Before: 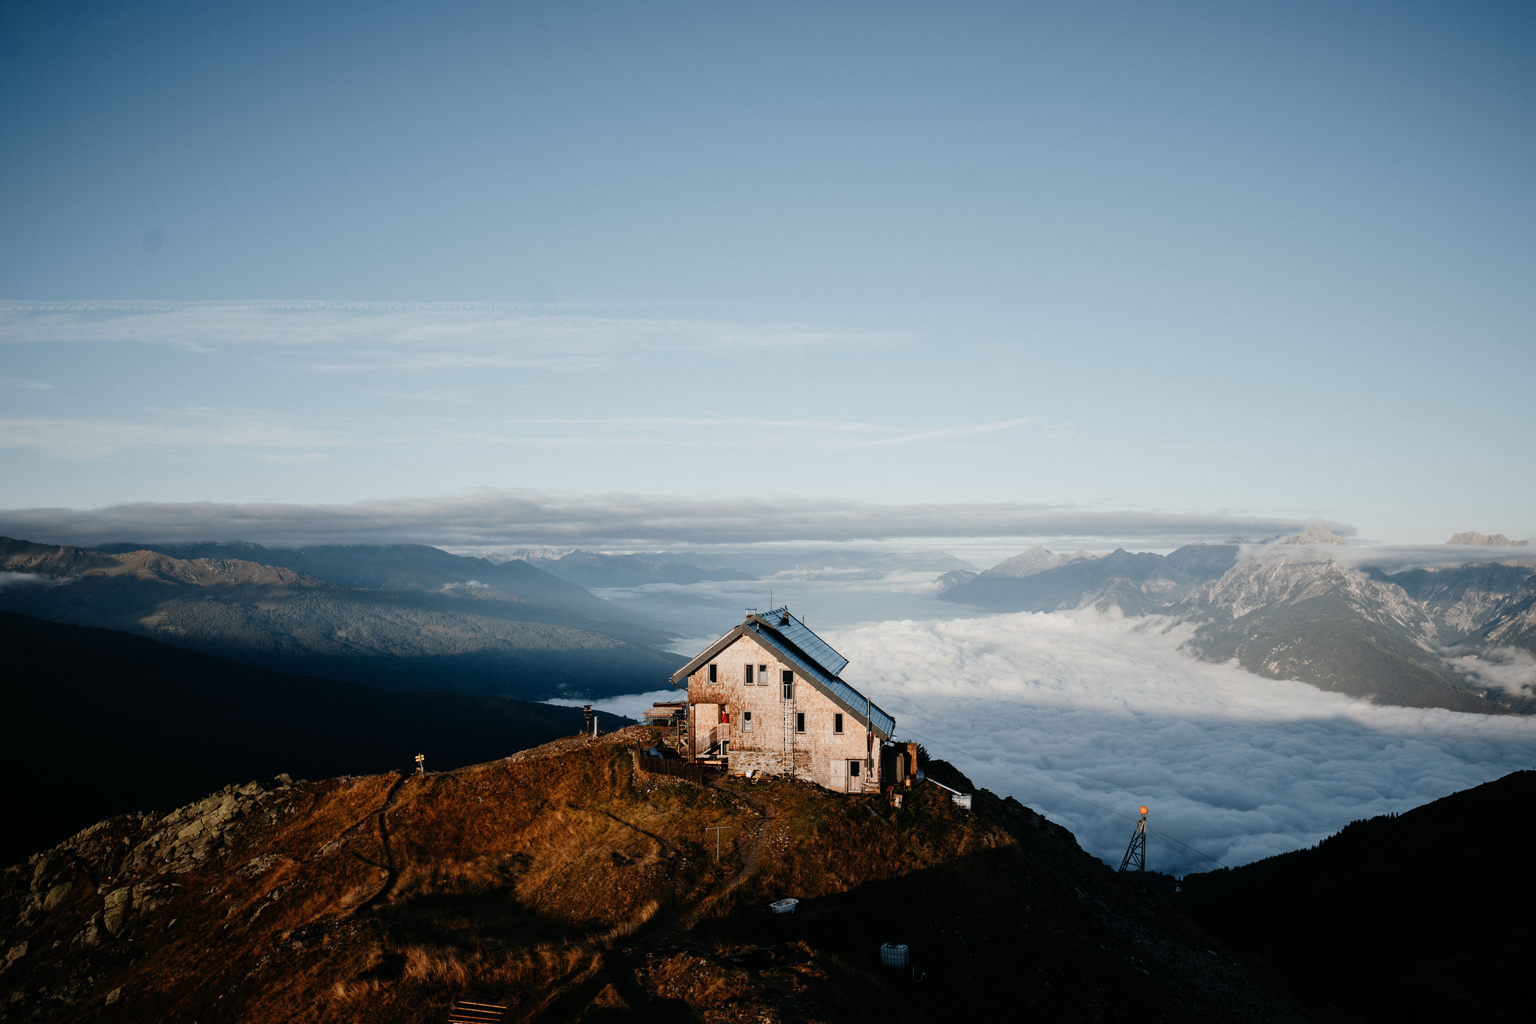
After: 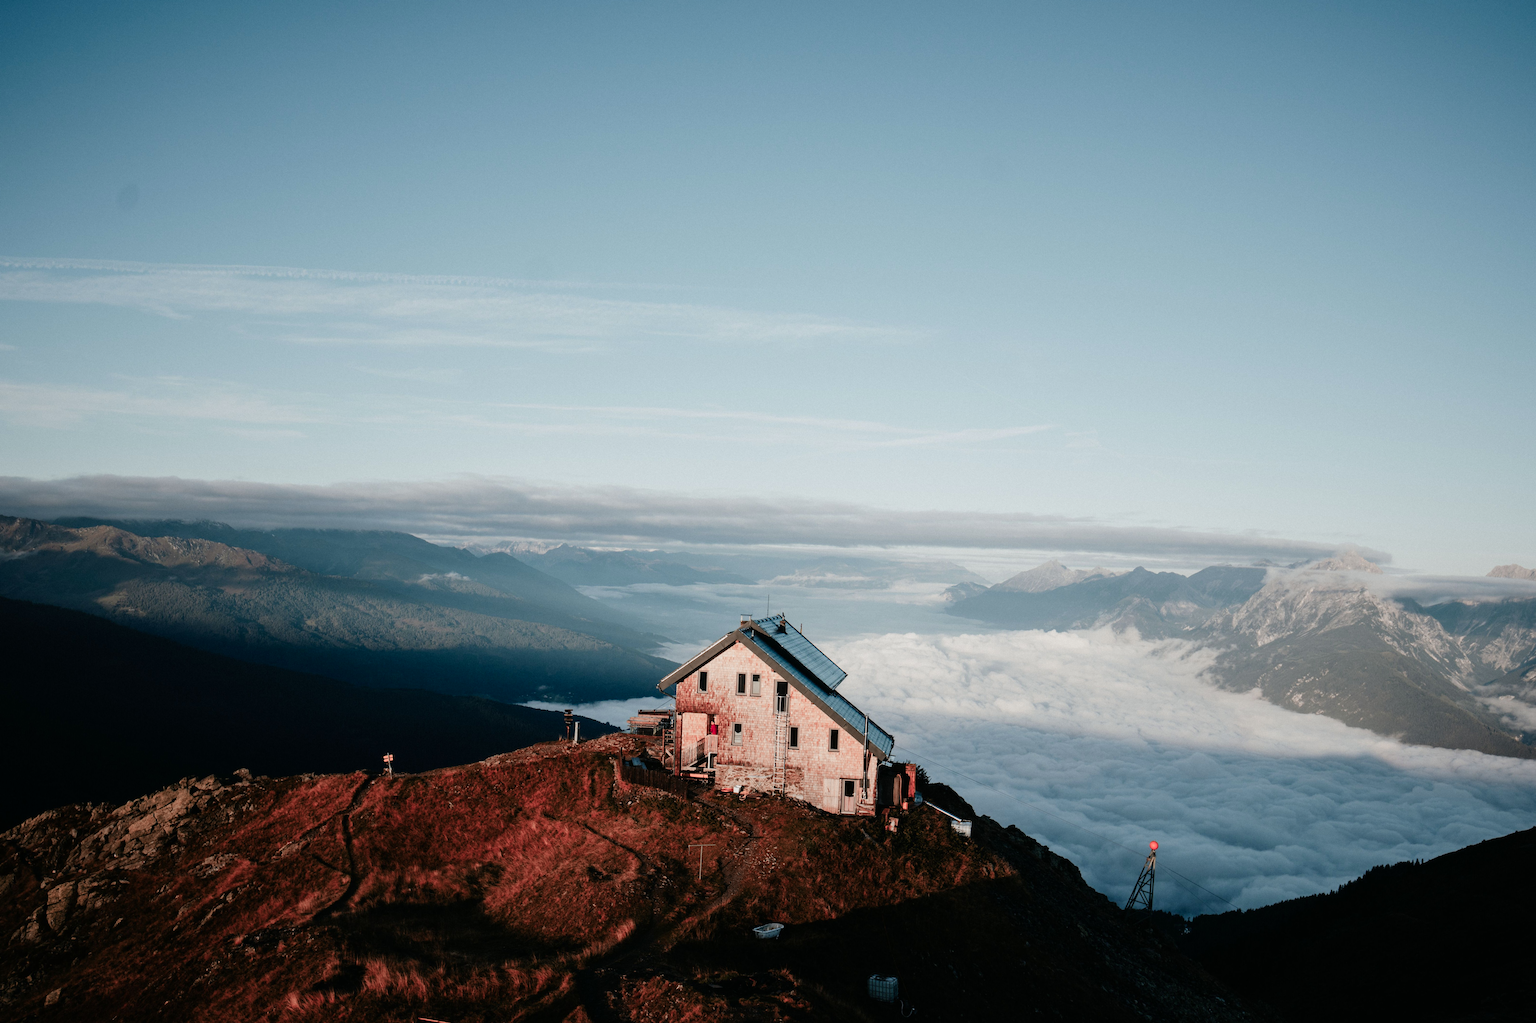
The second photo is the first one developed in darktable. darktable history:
color zones: curves: ch2 [(0, 0.488) (0.143, 0.417) (0.286, 0.212) (0.429, 0.179) (0.571, 0.154) (0.714, 0.415) (0.857, 0.495) (1, 0.488)]
crop and rotate: angle -2.38°
